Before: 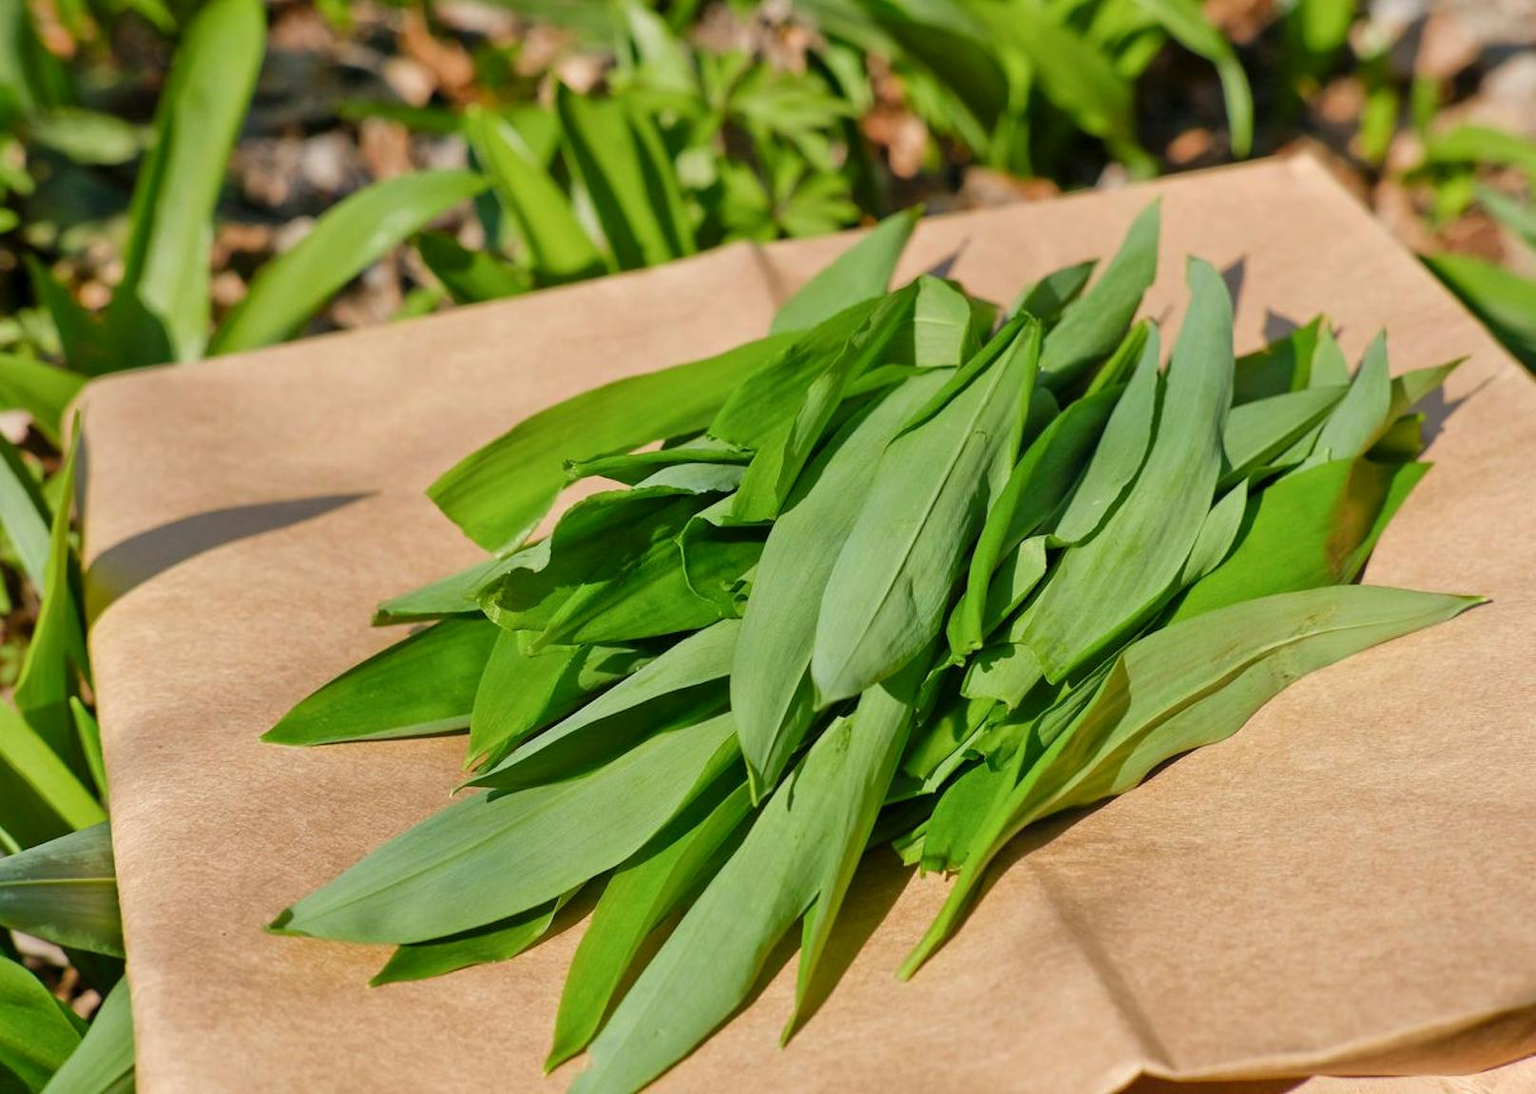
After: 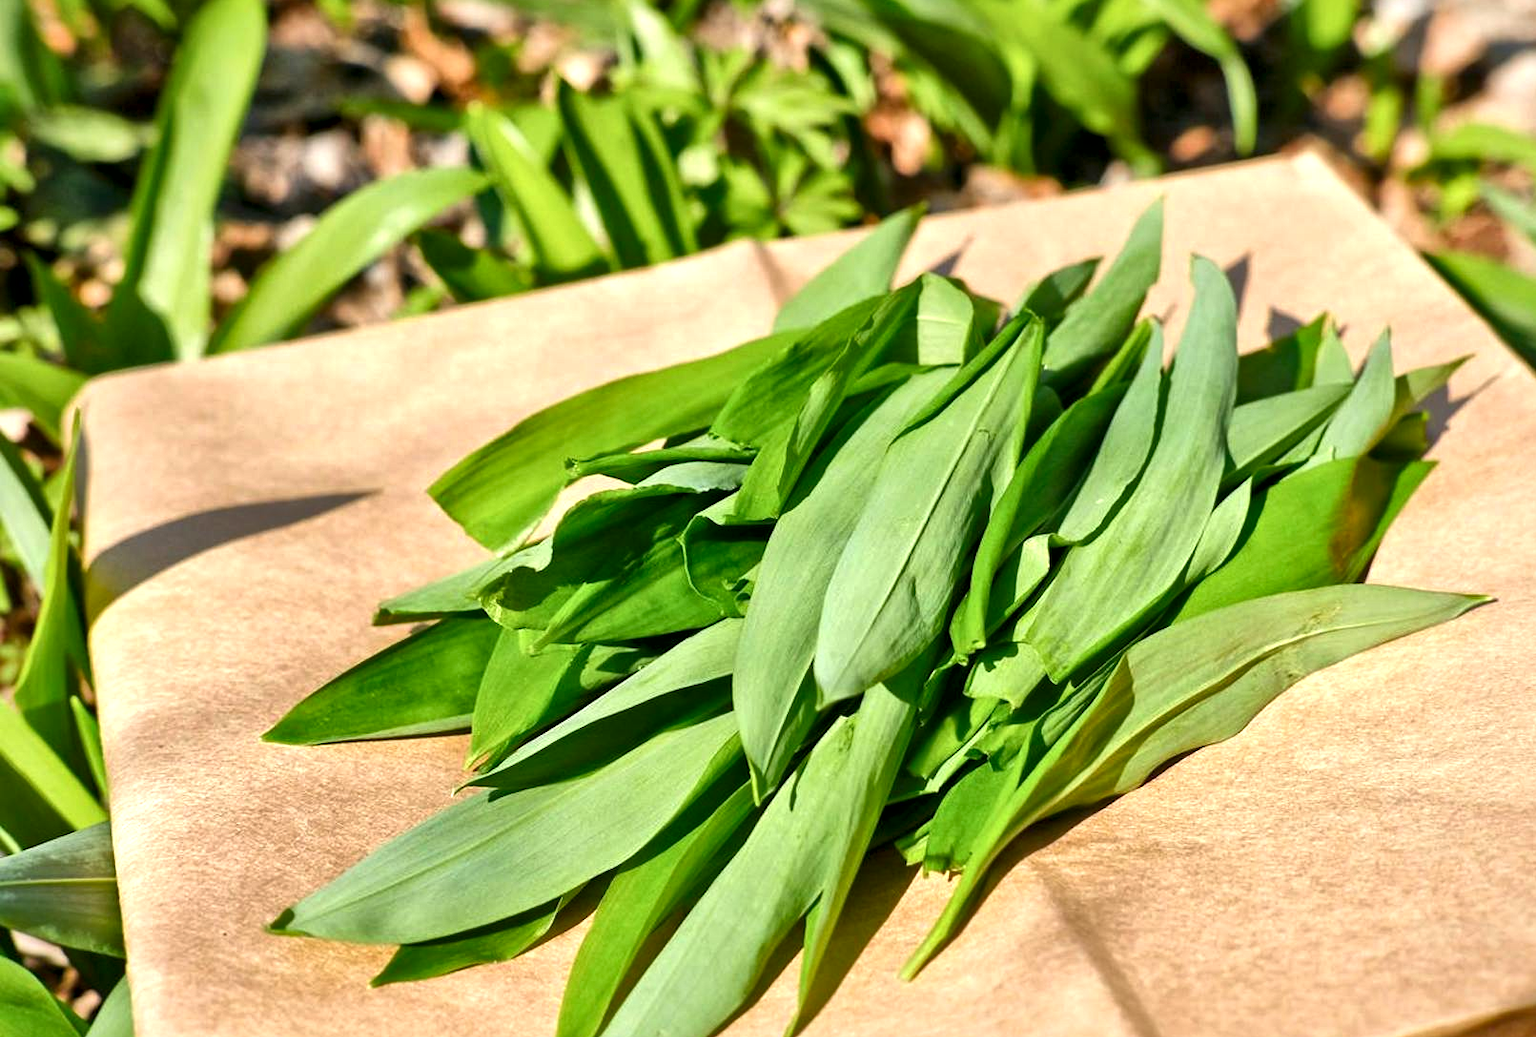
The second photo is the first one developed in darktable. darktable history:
local contrast: mode bilateral grid, contrast 70, coarseness 75, detail 181%, midtone range 0.2
exposure: black level correction 0, exposure 0.599 EV, compensate exposure bias true, compensate highlight preservation false
crop: top 0.317%, right 0.259%, bottom 5.086%
